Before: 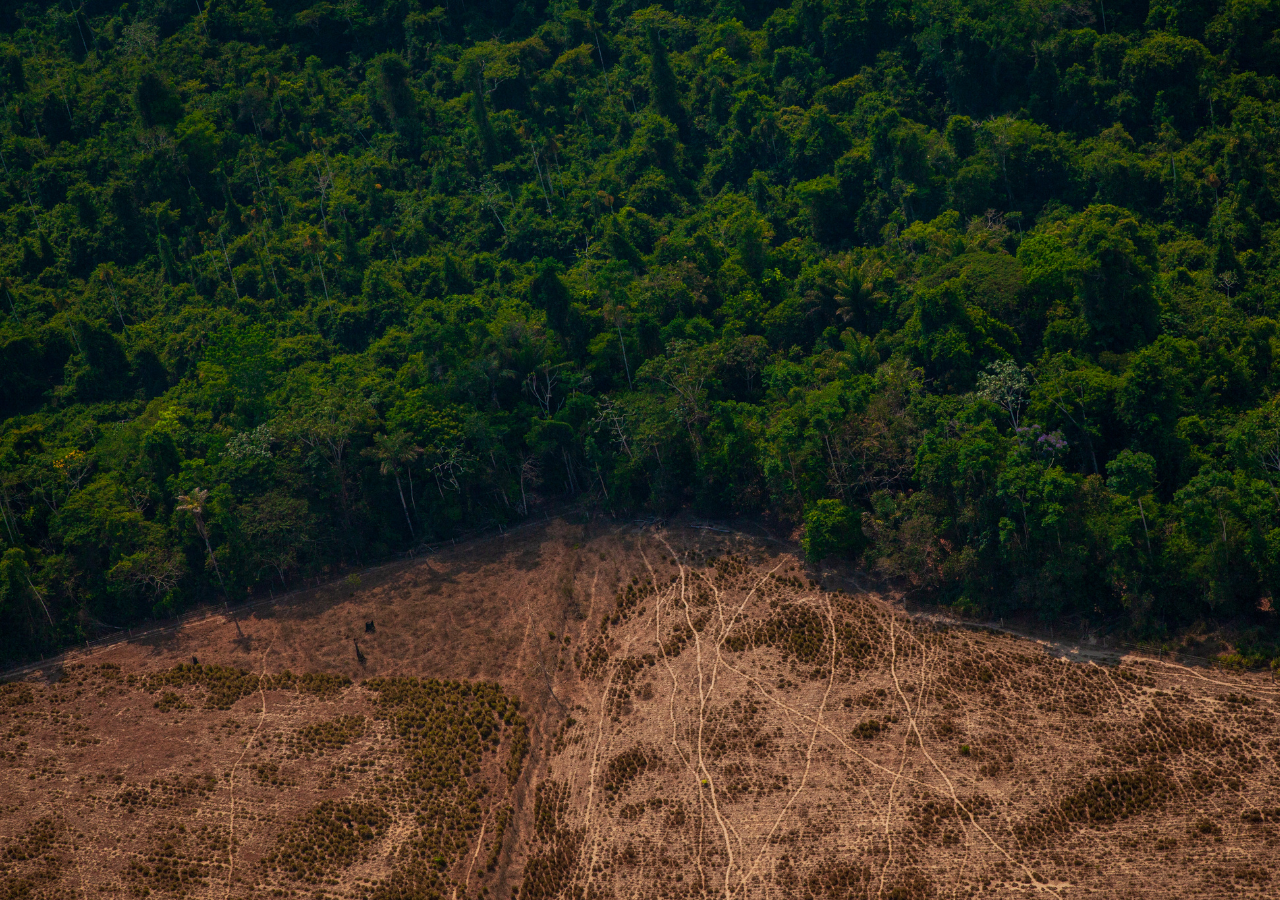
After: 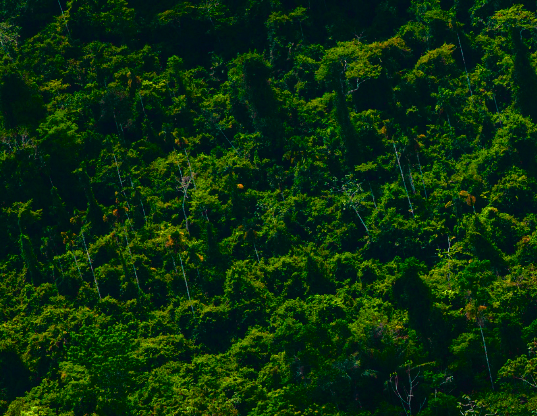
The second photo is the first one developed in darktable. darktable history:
crop and rotate: left 10.817%, top 0.062%, right 47.194%, bottom 53.626%
exposure: exposure 0.657 EV, compensate highlight preservation false
grain: coarseness 0.09 ISO, strength 10%
tone curve: curves: ch0 [(0, 0.022) (0.177, 0.086) (0.392, 0.438) (0.704, 0.844) (0.858, 0.938) (1, 0.981)]; ch1 [(0, 0) (0.402, 0.36) (0.476, 0.456) (0.498, 0.501) (0.518, 0.521) (0.58, 0.598) (0.619, 0.65) (0.692, 0.737) (1, 1)]; ch2 [(0, 0) (0.415, 0.438) (0.483, 0.499) (0.503, 0.507) (0.526, 0.537) (0.563, 0.624) (0.626, 0.714) (0.699, 0.753) (0.997, 0.858)], color space Lab, independent channels
